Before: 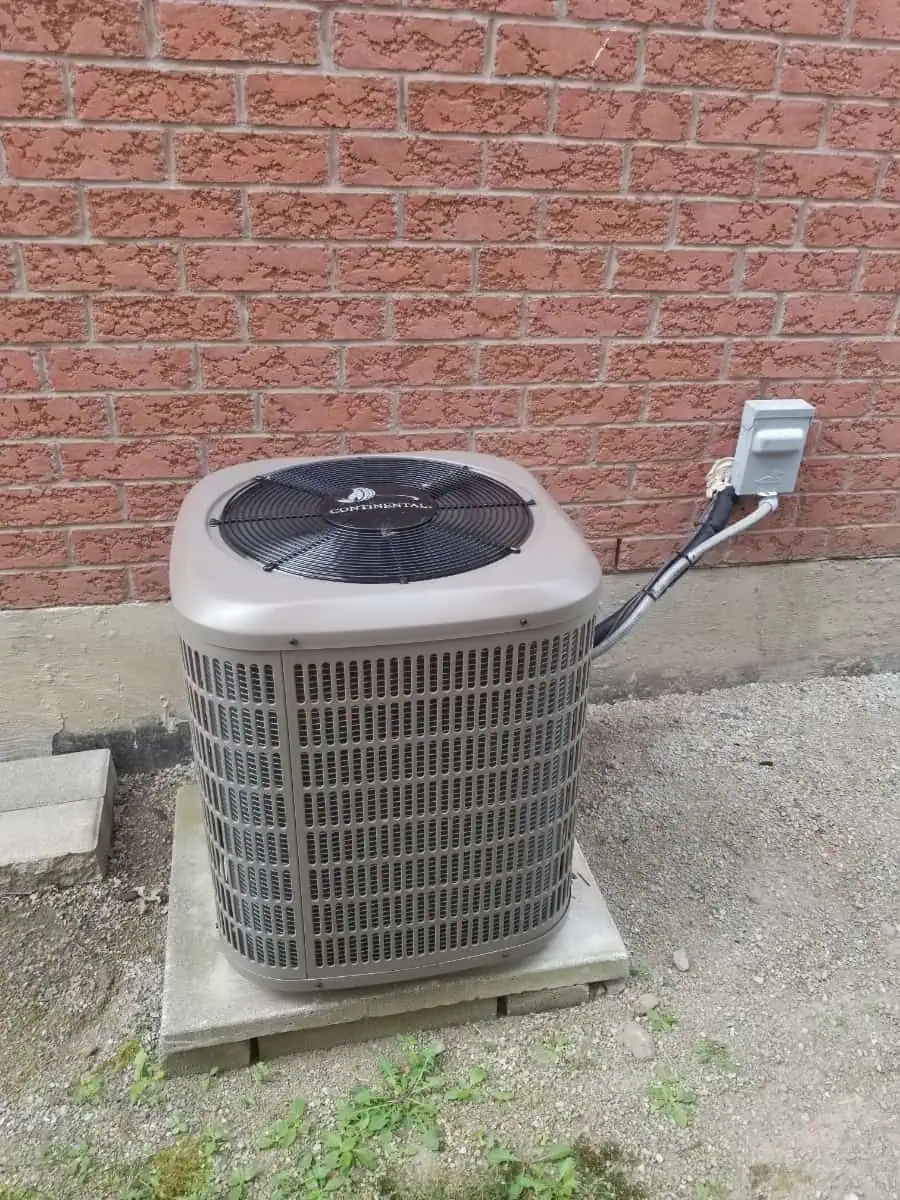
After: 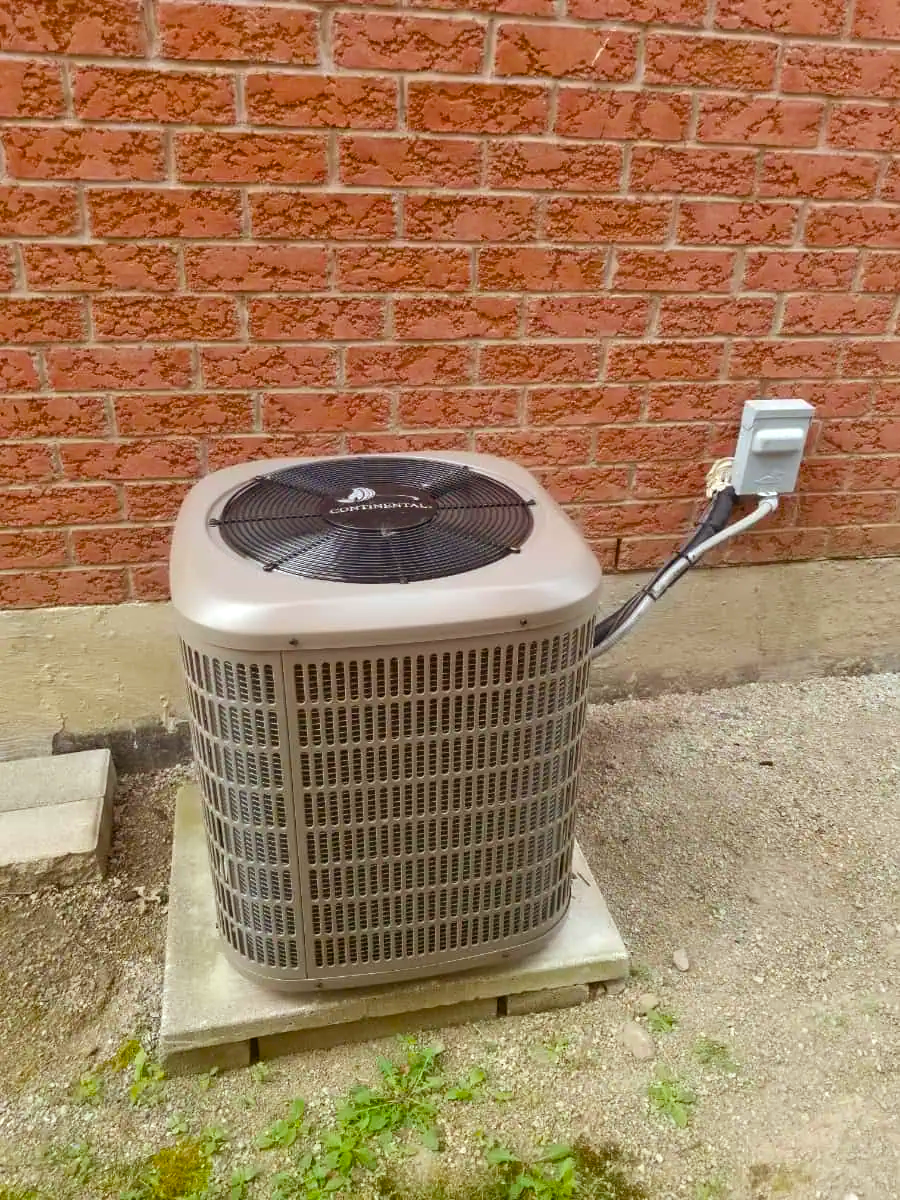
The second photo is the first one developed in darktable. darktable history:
levels: black 3.76%, levels [0, 0.48, 0.961]
color balance rgb: power › chroma 2.48%, power › hue 68.17°, linear chroma grading › global chroma 9.713%, perceptual saturation grading › global saturation 19.962%, global vibrance 10.587%, saturation formula JzAzBz (2021)
